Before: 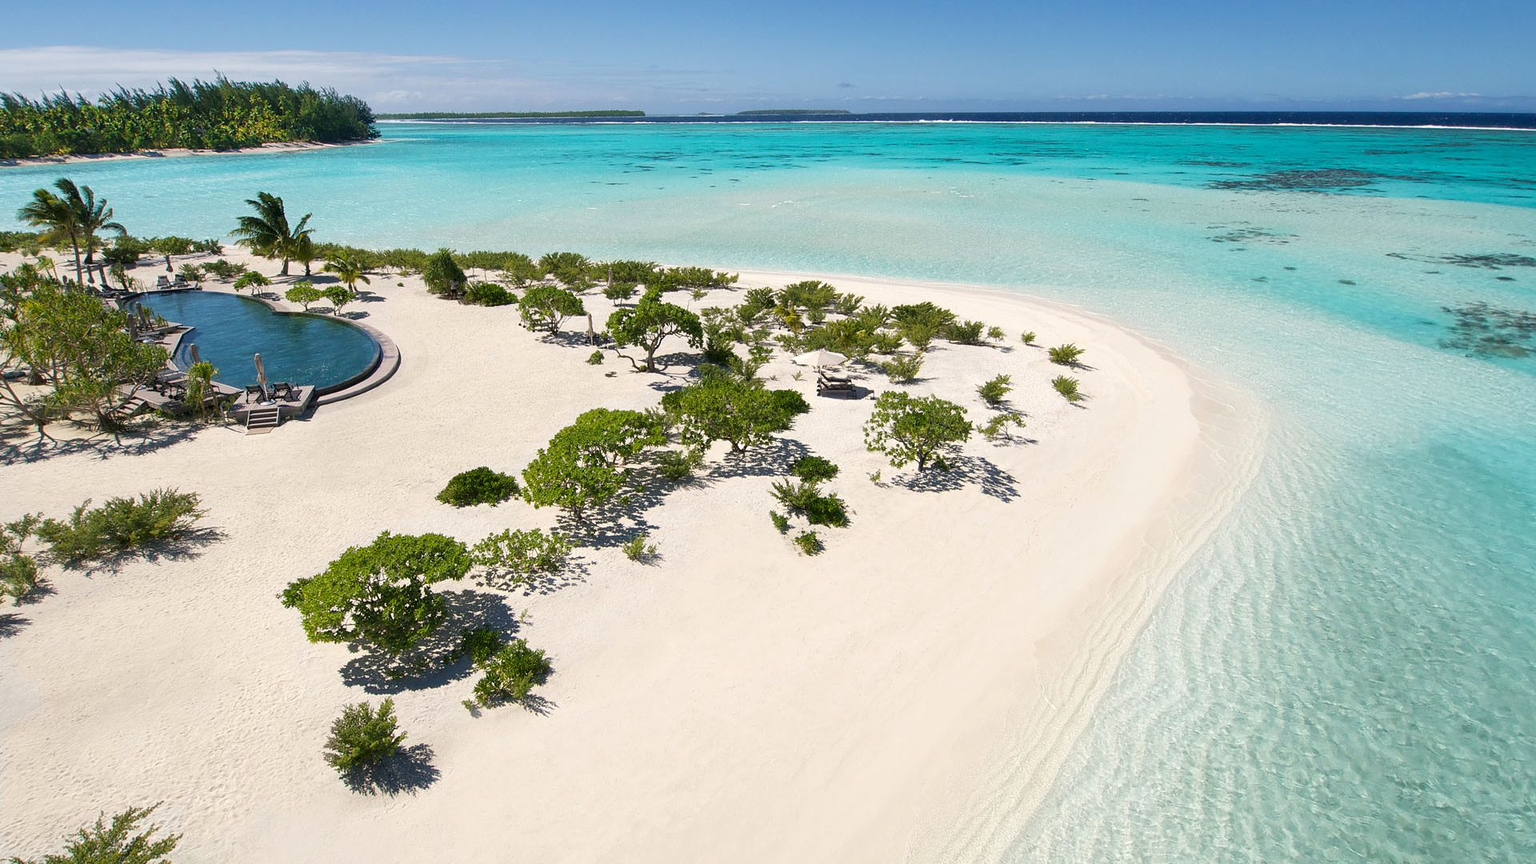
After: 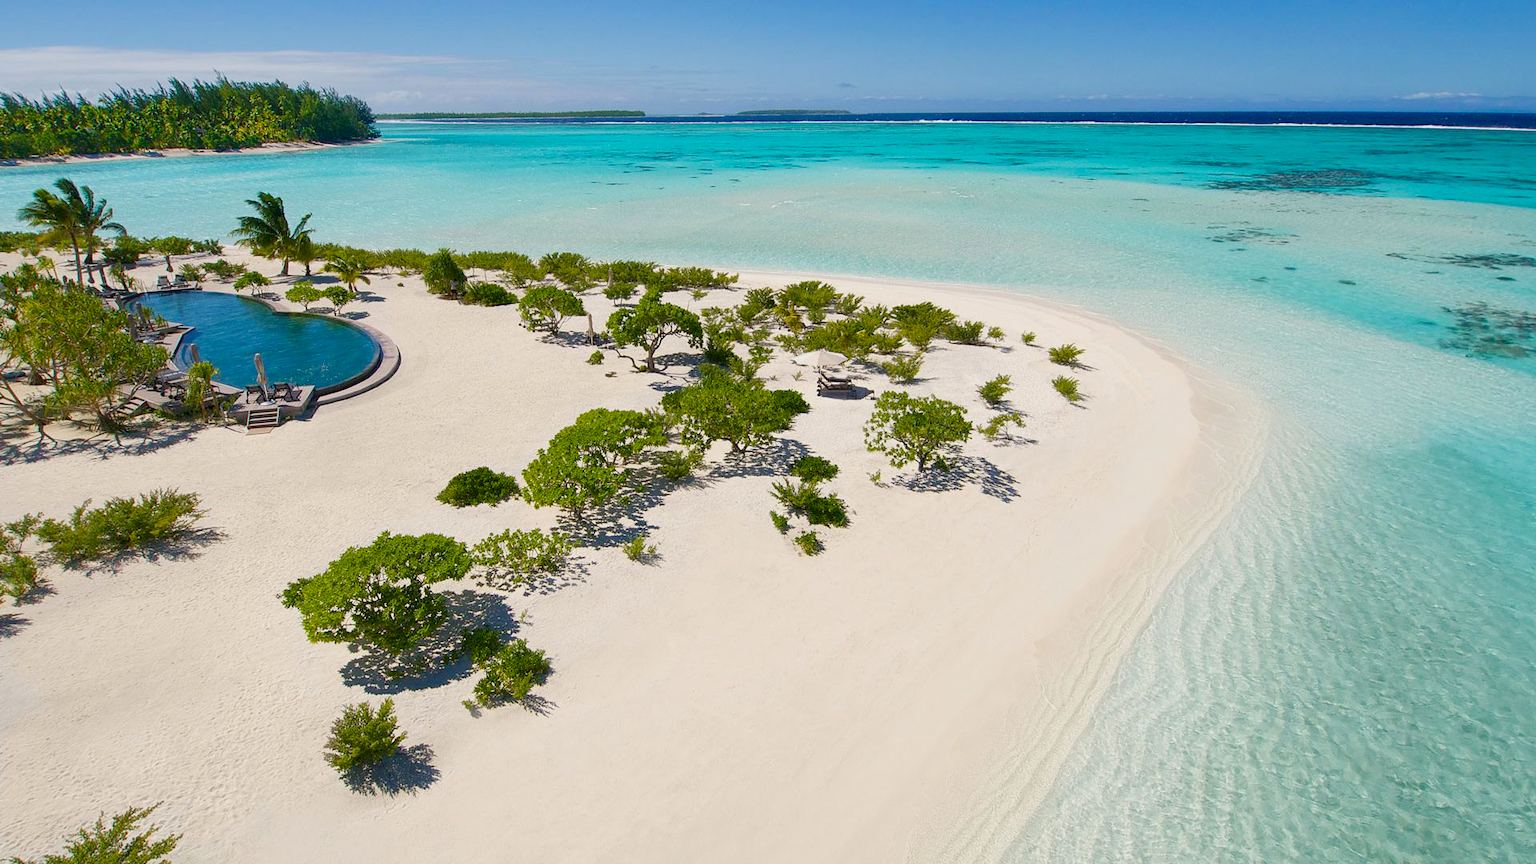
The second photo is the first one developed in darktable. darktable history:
color balance rgb: perceptual saturation grading › global saturation 20%, perceptual saturation grading › highlights -14.039%, perceptual saturation grading › shadows 50.106%, contrast -10.345%
